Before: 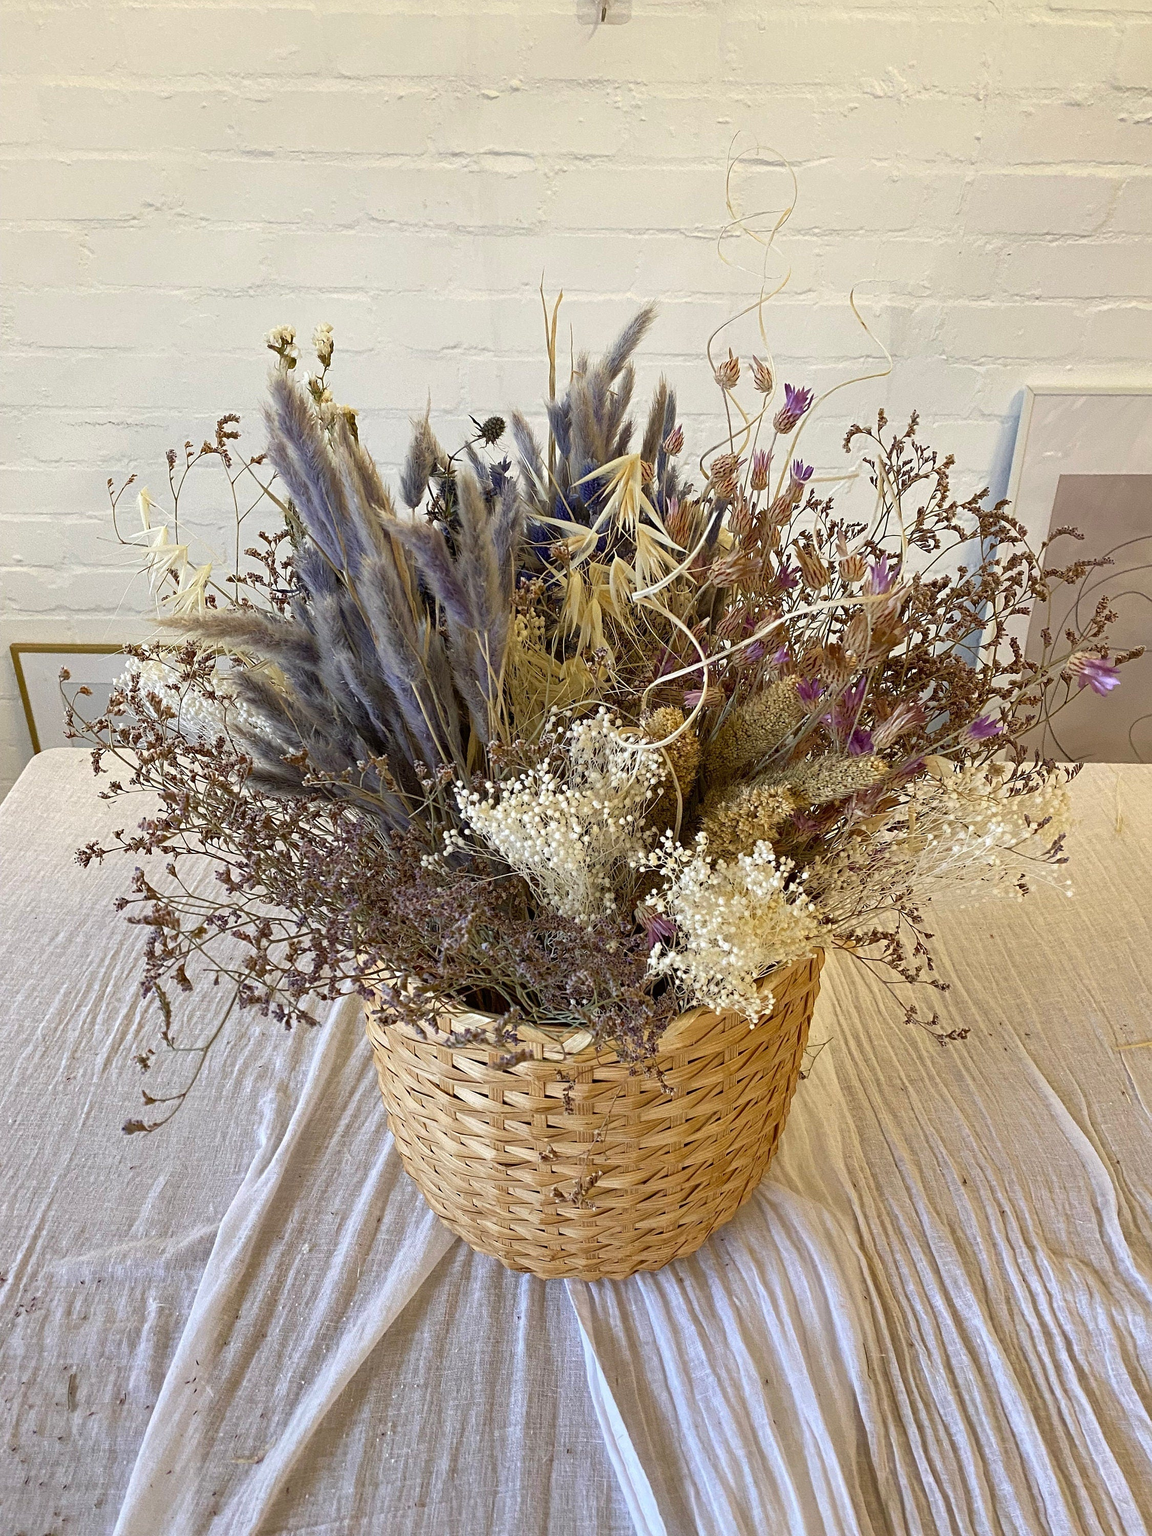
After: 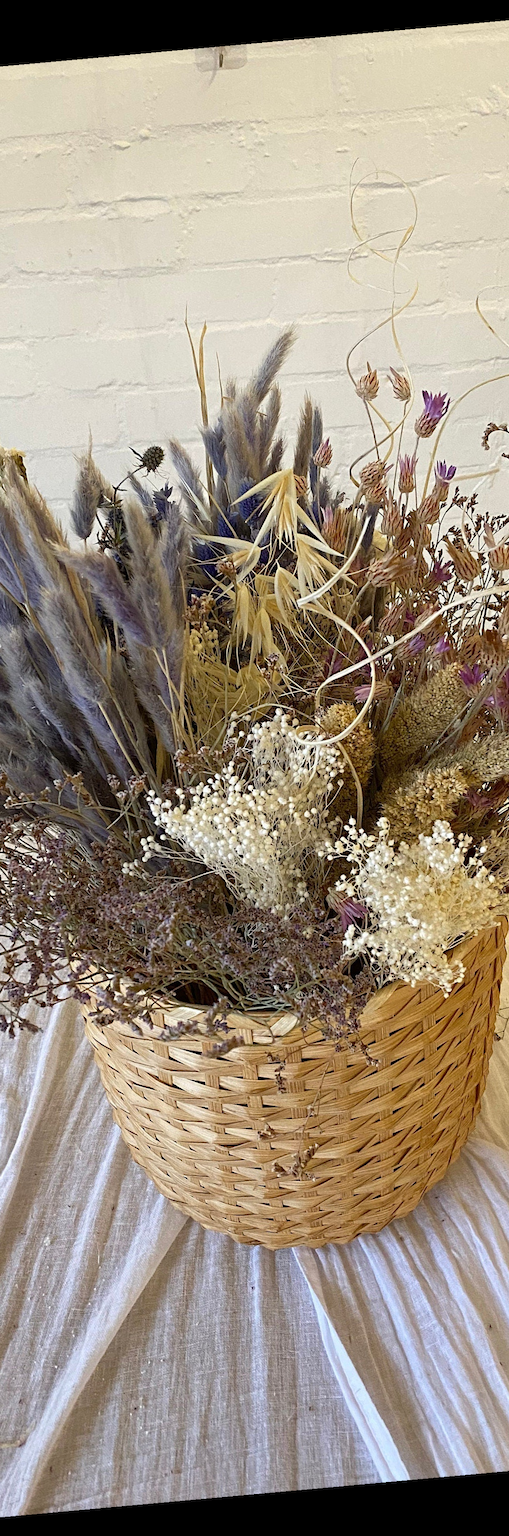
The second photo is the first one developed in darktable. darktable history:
crop: left 28.583%, right 29.231%
rotate and perspective: rotation -5.2°, automatic cropping off
